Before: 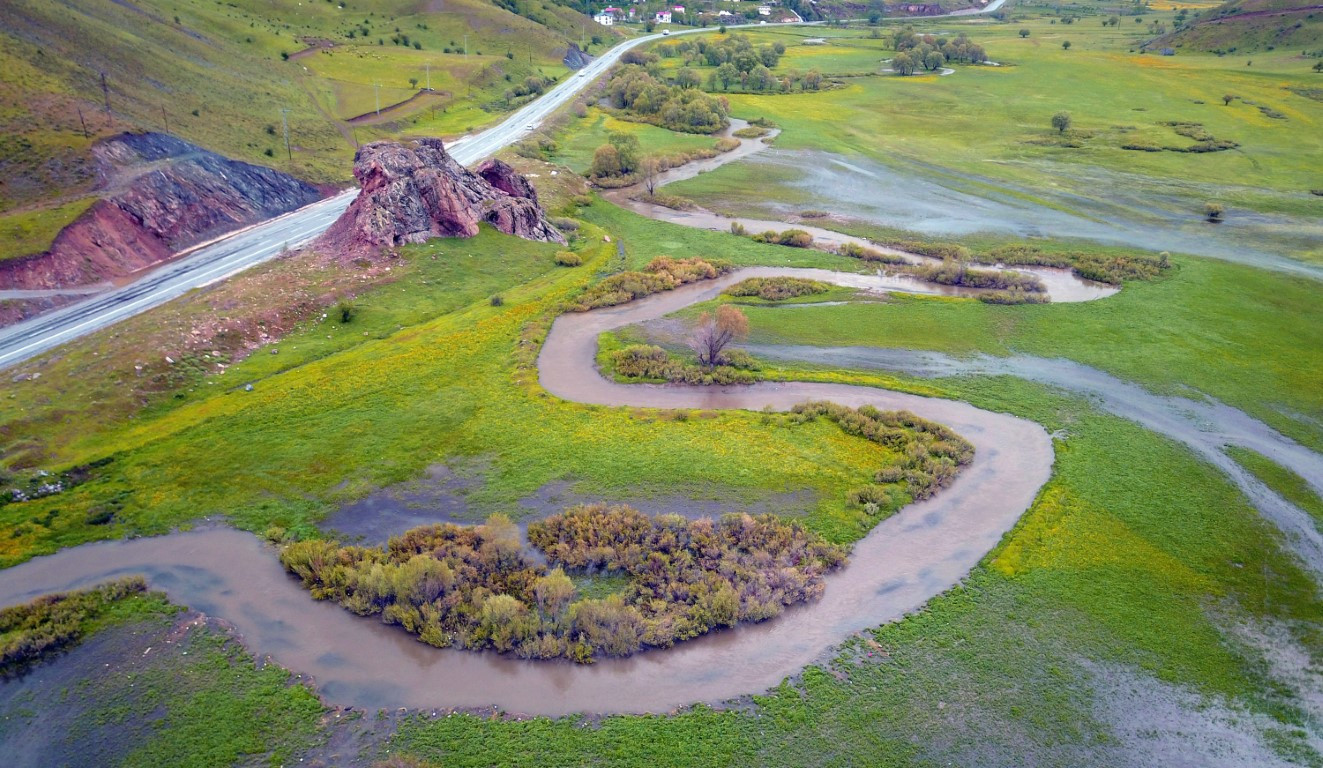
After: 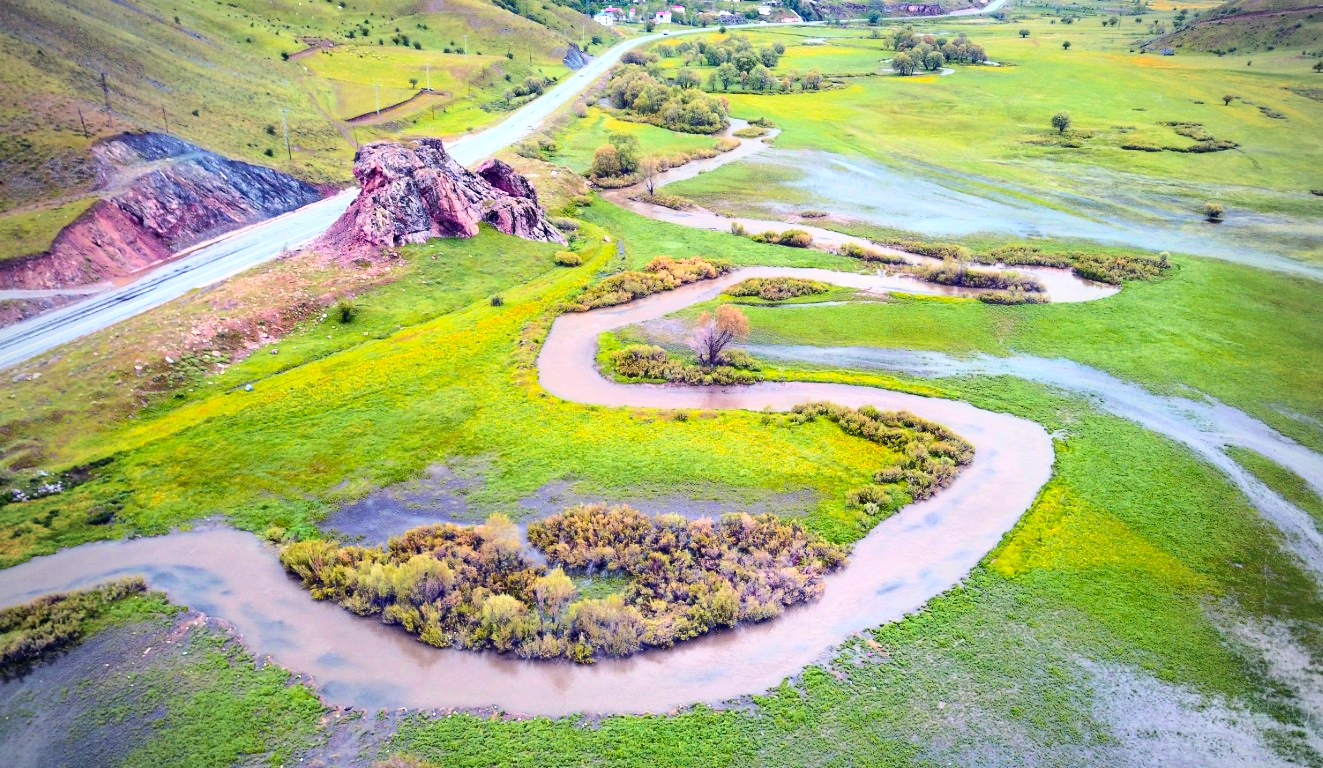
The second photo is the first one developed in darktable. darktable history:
vignetting: on, module defaults
shadows and highlights: shadows 60, soften with gaussian
base curve: curves: ch0 [(0, 0) (0.018, 0.026) (0.143, 0.37) (0.33, 0.731) (0.458, 0.853) (0.735, 0.965) (0.905, 0.986) (1, 1)]
